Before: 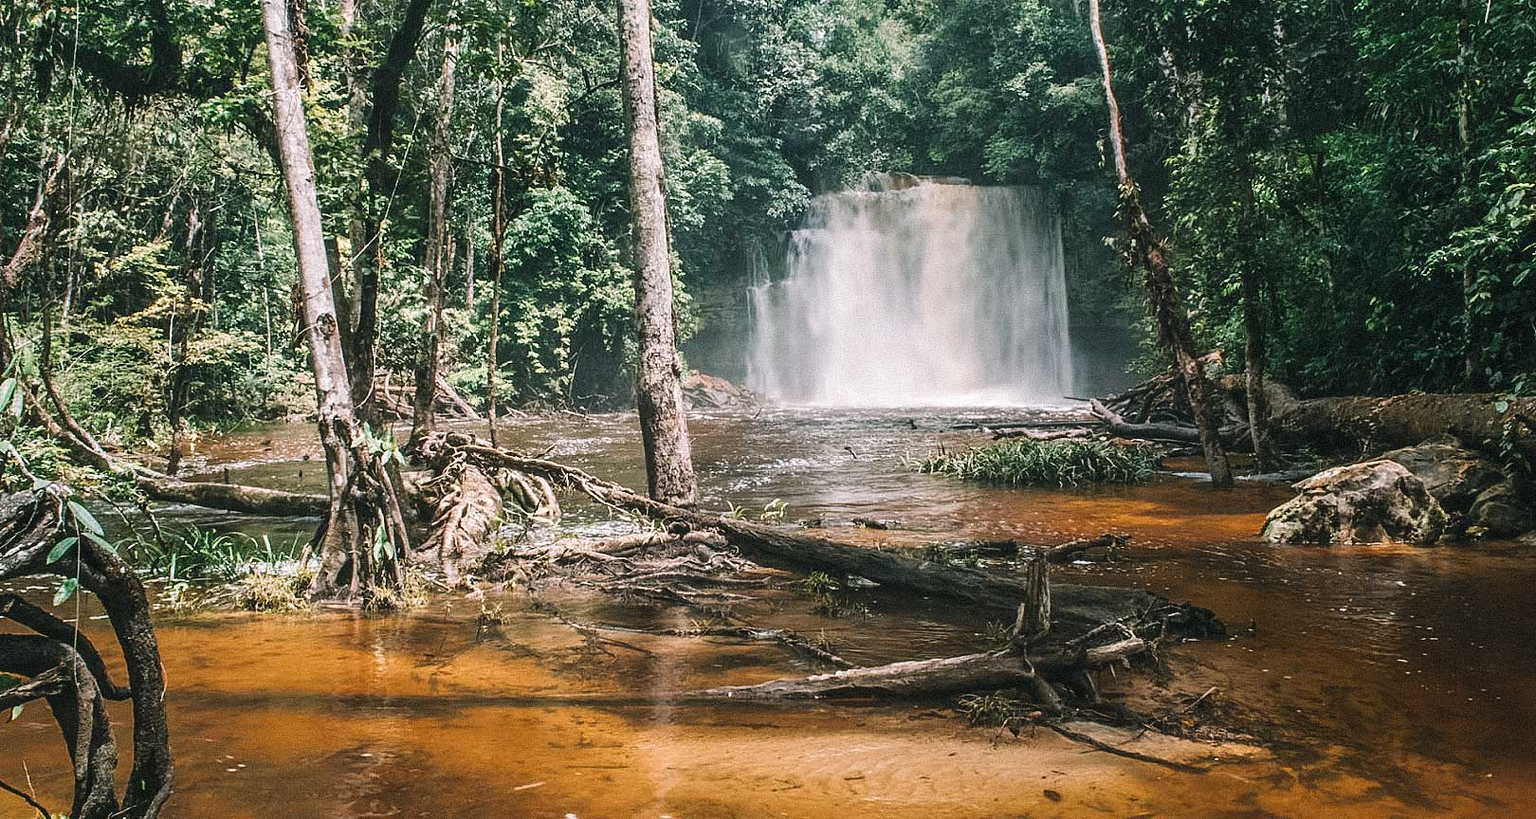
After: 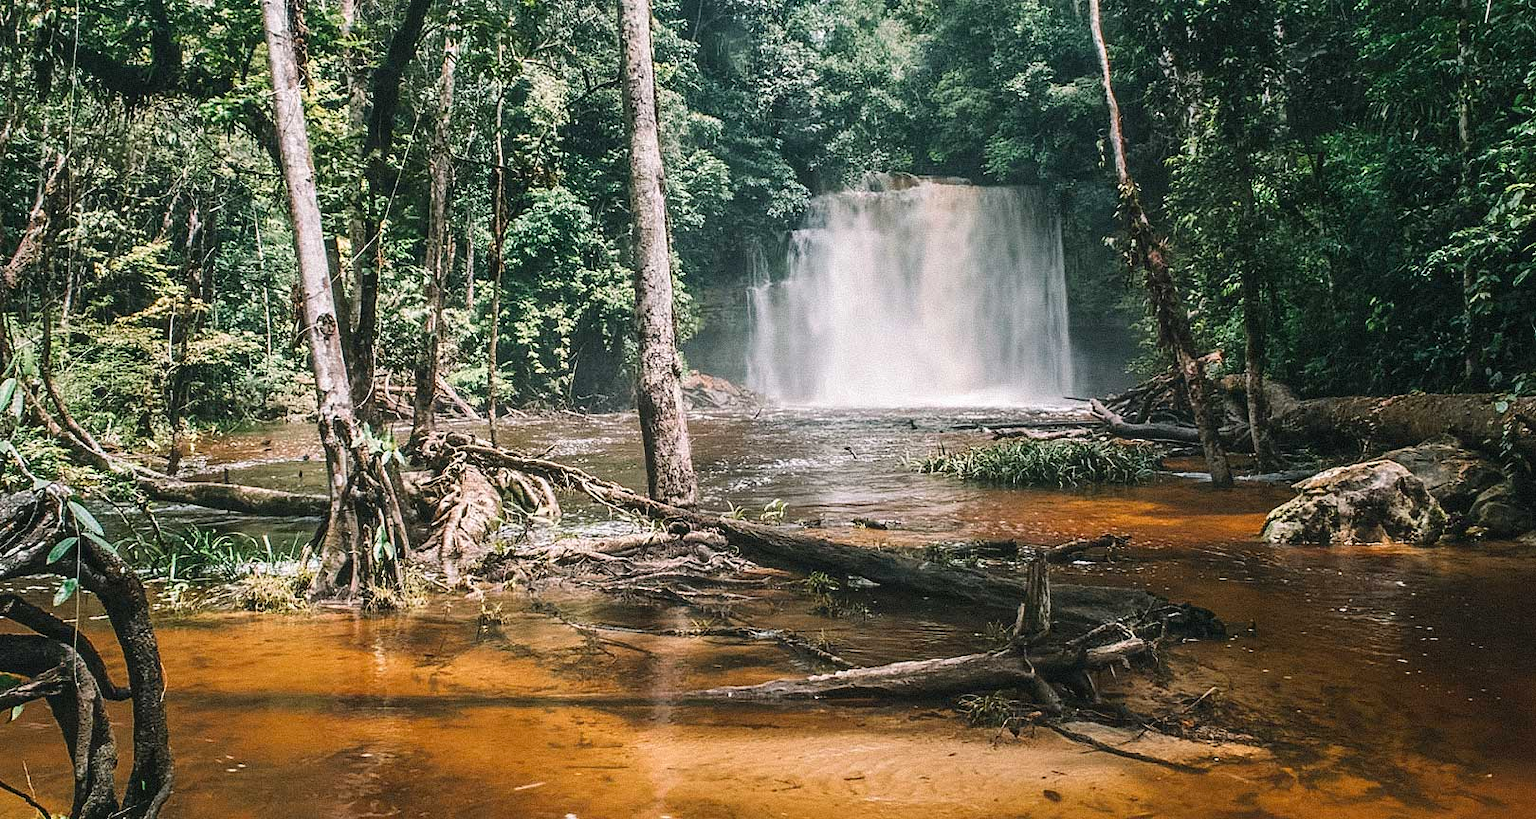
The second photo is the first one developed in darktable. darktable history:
exposure: compensate highlight preservation false
contrast brightness saturation: contrast 0.042, saturation 0.071
